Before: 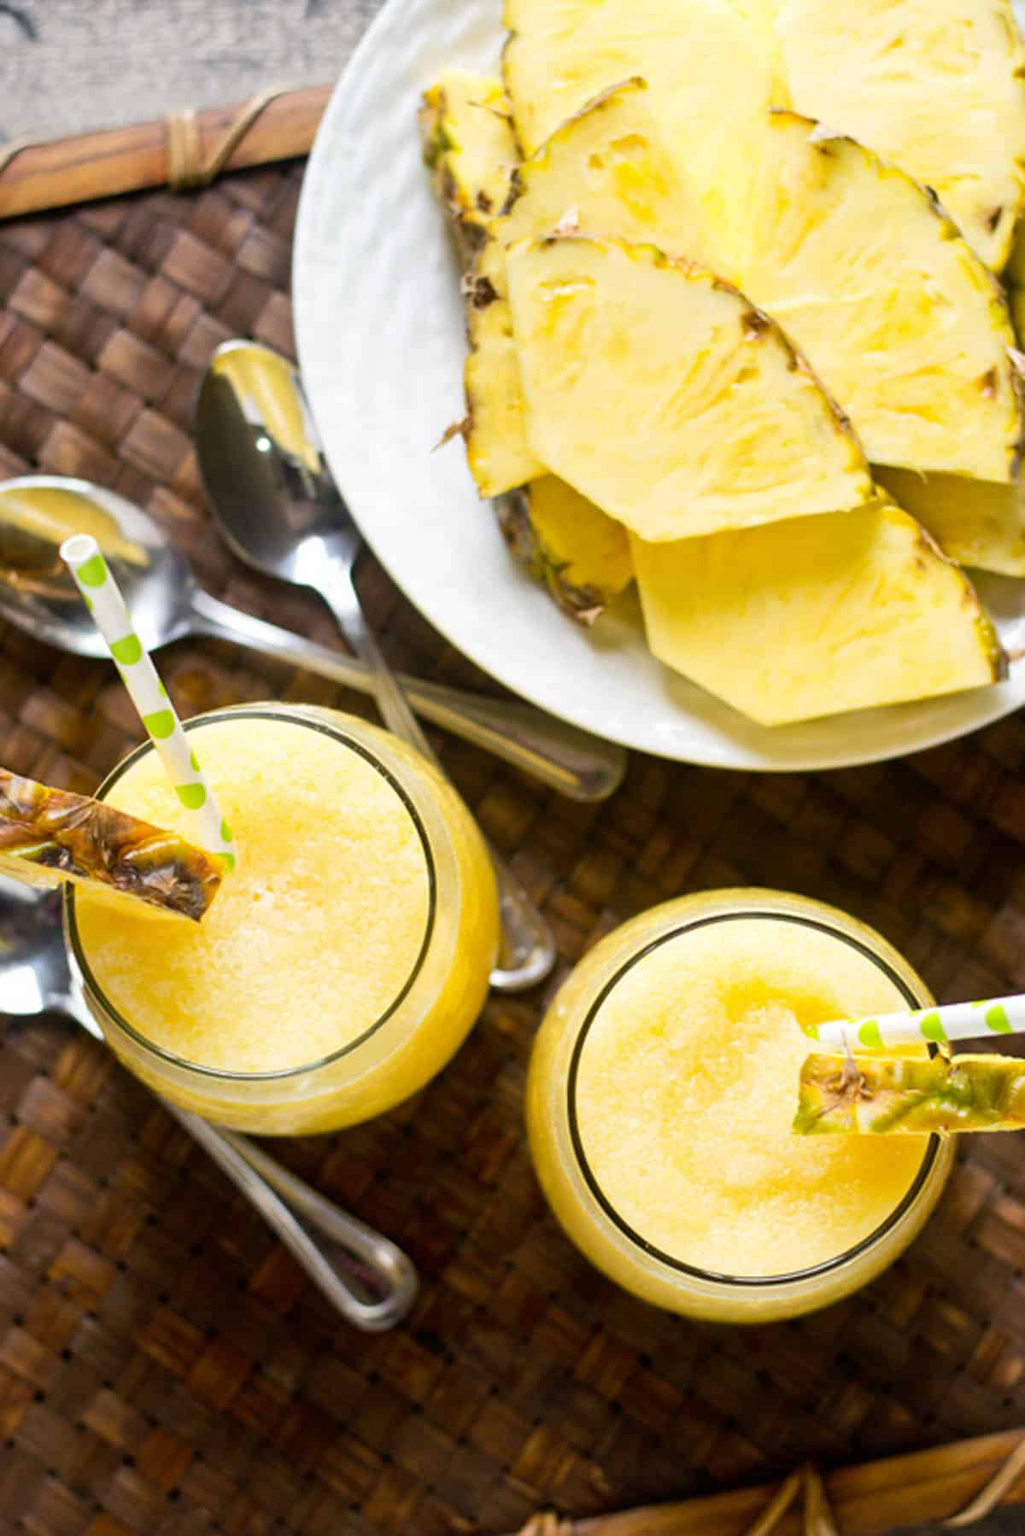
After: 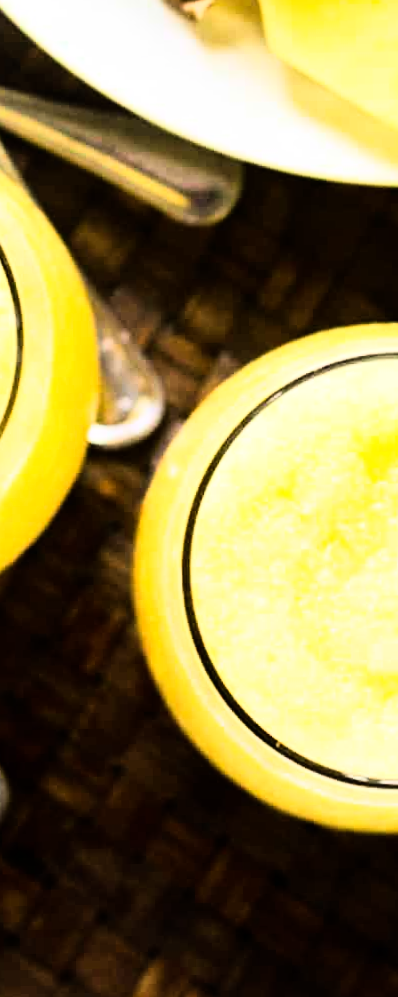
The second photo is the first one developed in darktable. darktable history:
rotate and perspective: rotation -1°, crop left 0.011, crop right 0.989, crop top 0.025, crop bottom 0.975
rgb curve: curves: ch0 [(0, 0) (0.21, 0.15) (0.24, 0.21) (0.5, 0.75) (0.75, 0.96) (0.89, 0.99) (1, 1)]; ch1 [(0, 0.02) (0.21, 0.13) (0.25, 0.2) (0.5, 0.67) (0.75, 0.9) (0.89, 0.97) (1, 1)]; ch2 [(0, 0.02) (0.21, 0.13) (0.25, 0.2) (0.5, 0.67) (0.75, 0.9) (0.89, 0.97) (1, 1)], compensate middle gray true
crop: left 40.878%, top 39.176%, right 25.993%, bottom 3.081%
